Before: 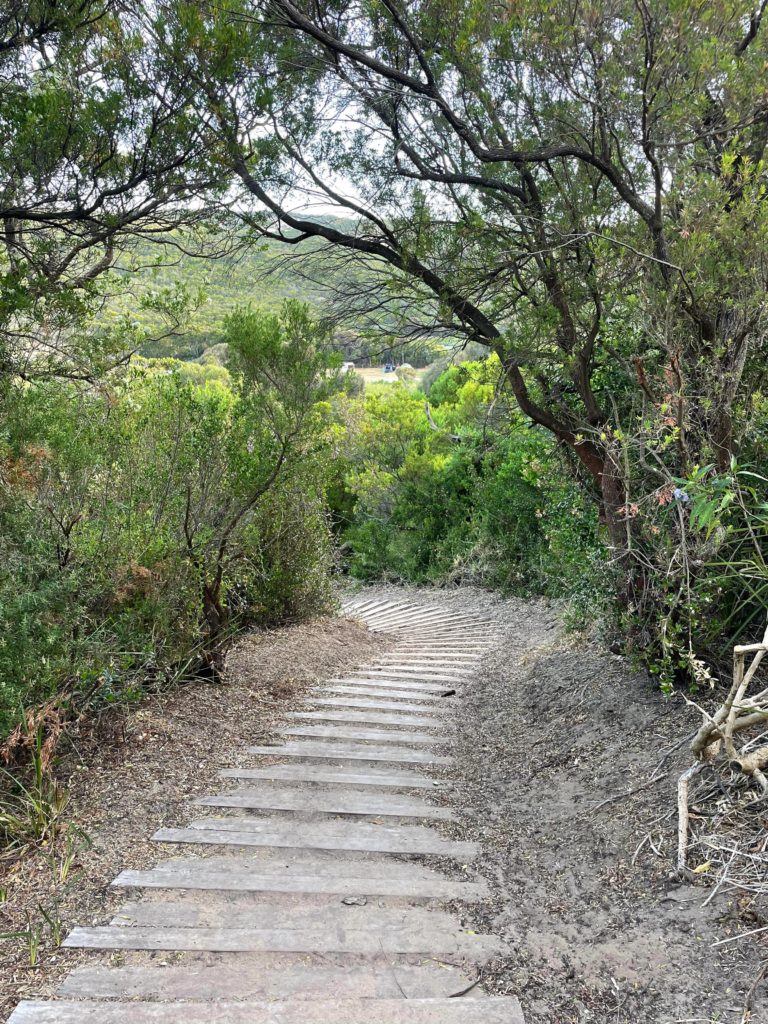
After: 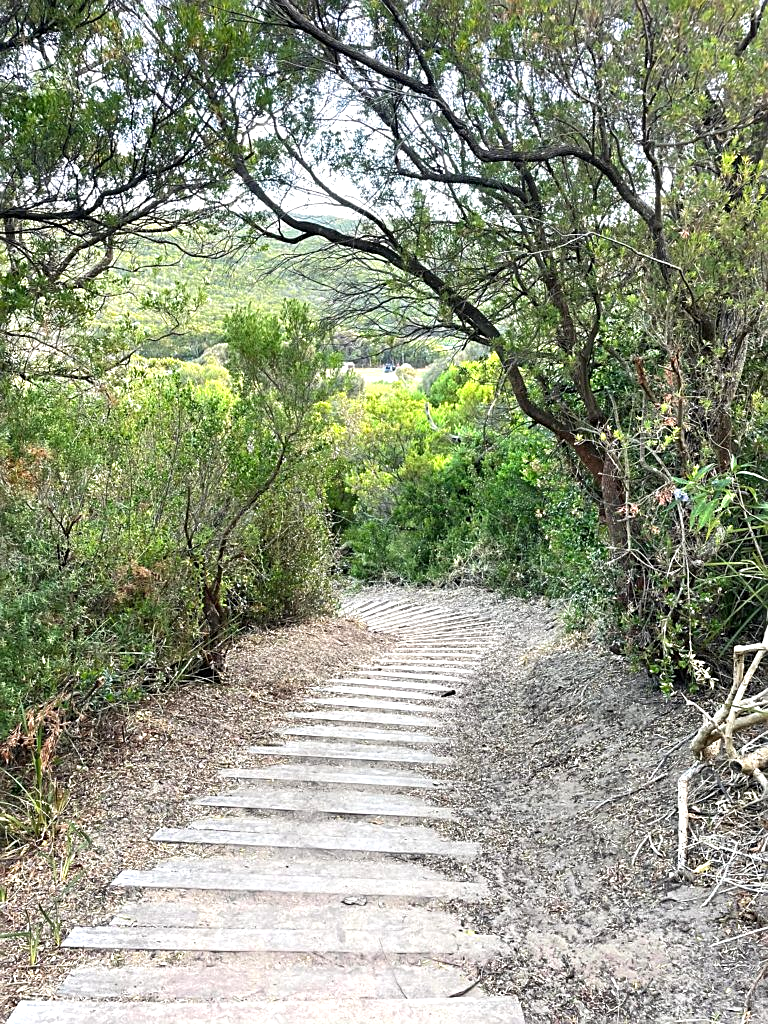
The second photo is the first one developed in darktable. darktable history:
exposure: exposure 0.661 EV, compensate highlight preservation false
sharpen: on, module defaults
tone equalizer: on, module defaults
